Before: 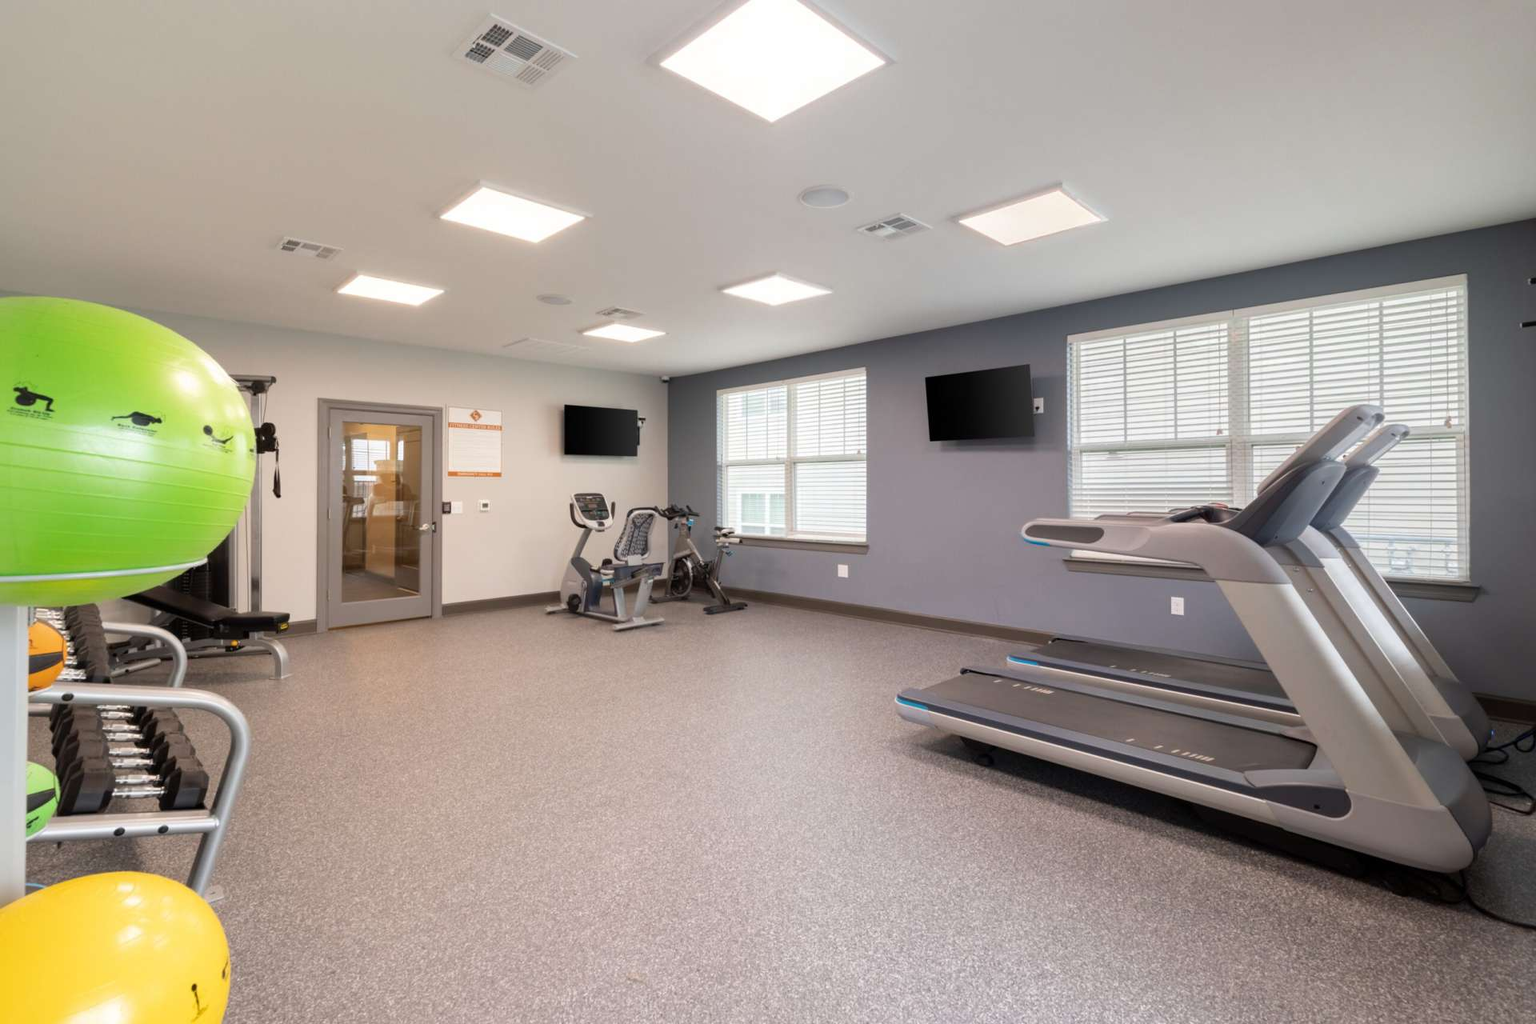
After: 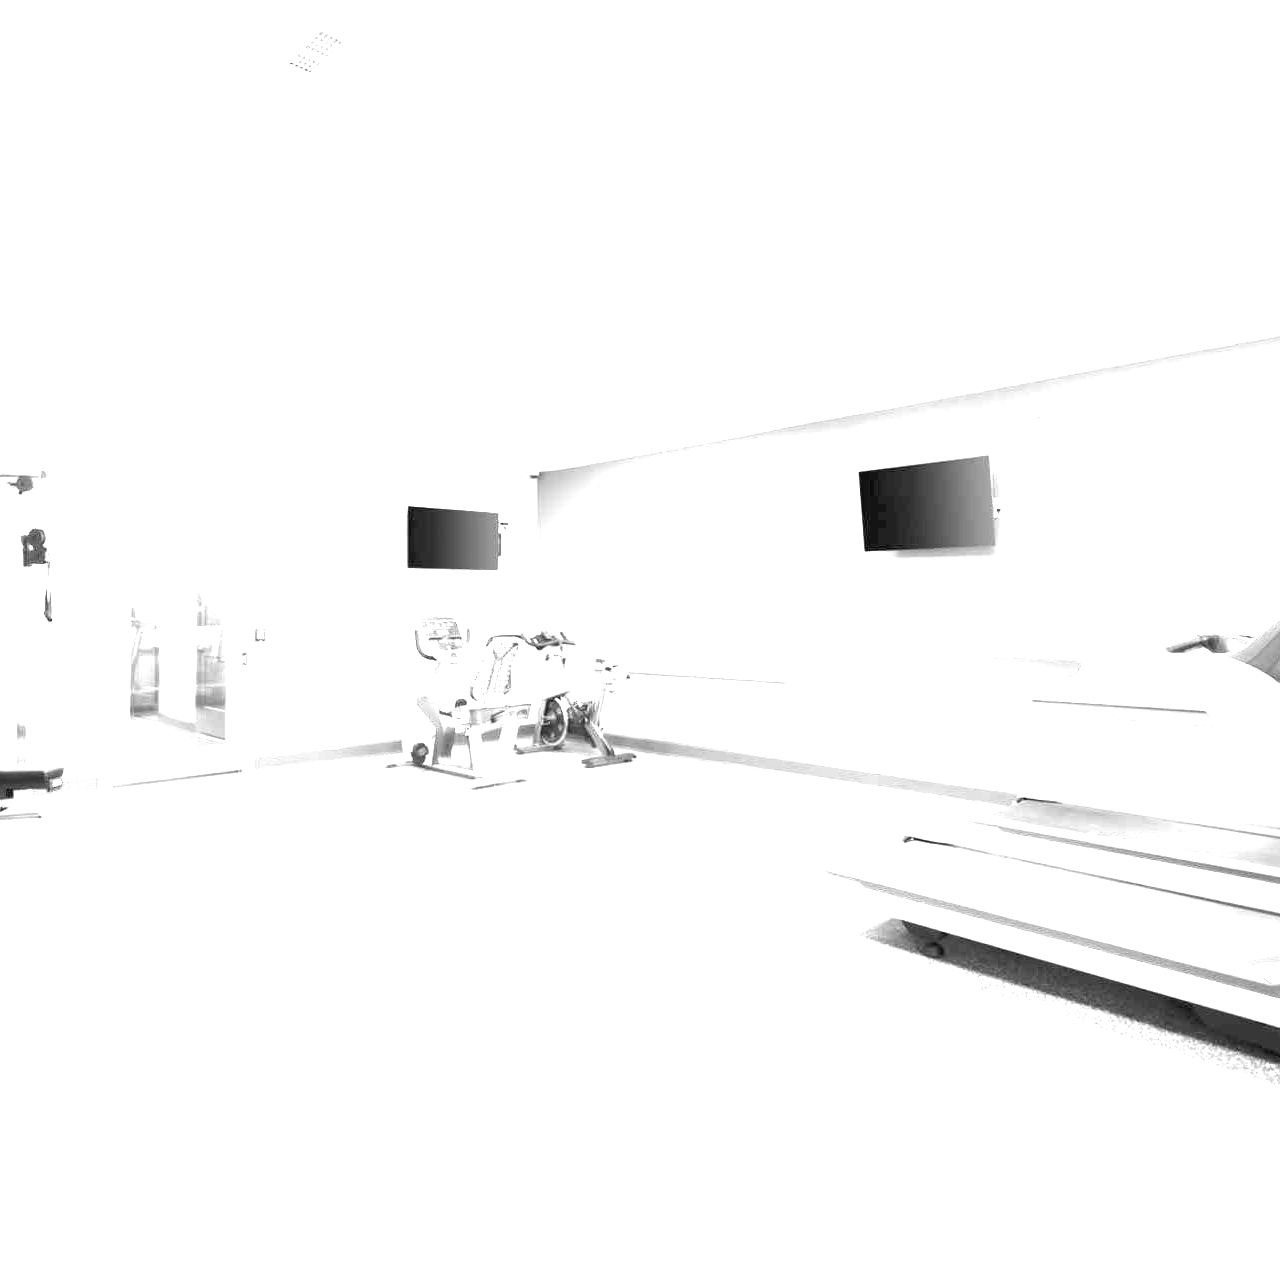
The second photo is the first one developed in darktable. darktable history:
monochrome: a 1.94, b -0.638
exposure: black level correction 0, exposure 0.7 EV, compensate exposure bias true, compensate highlight preservation false
crop and rotate: left 15.546%, right 17.787%
white balance: red 0.982, blue 1.018
tone equalizer: on, module defaults
